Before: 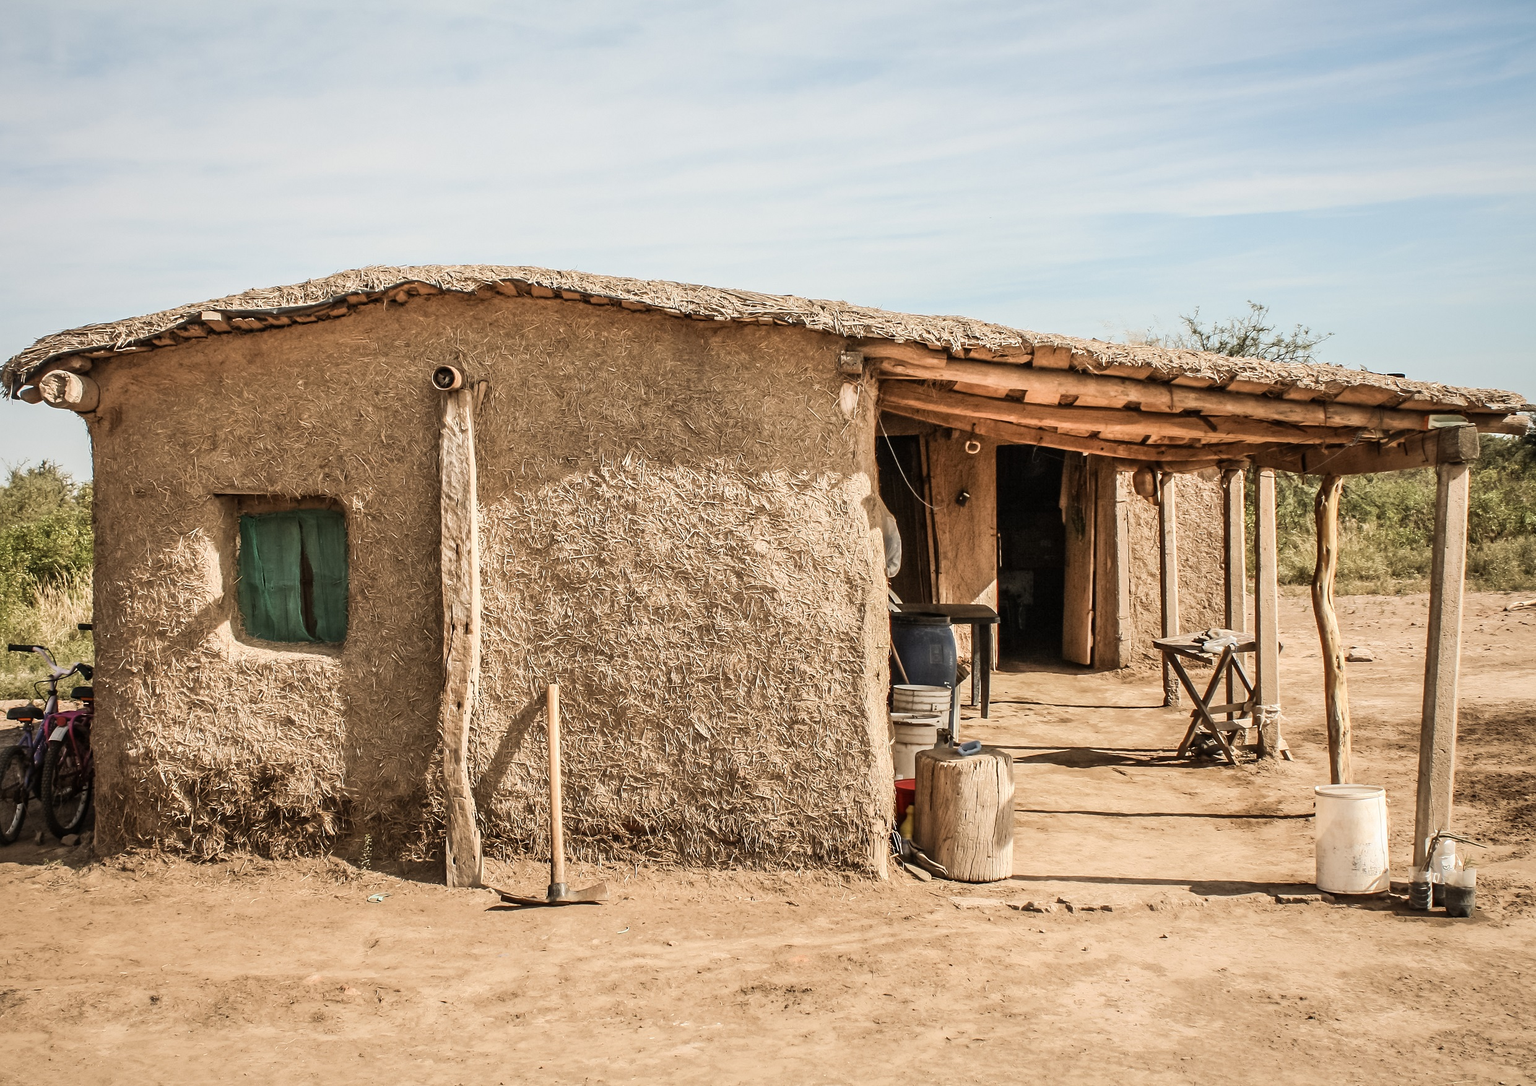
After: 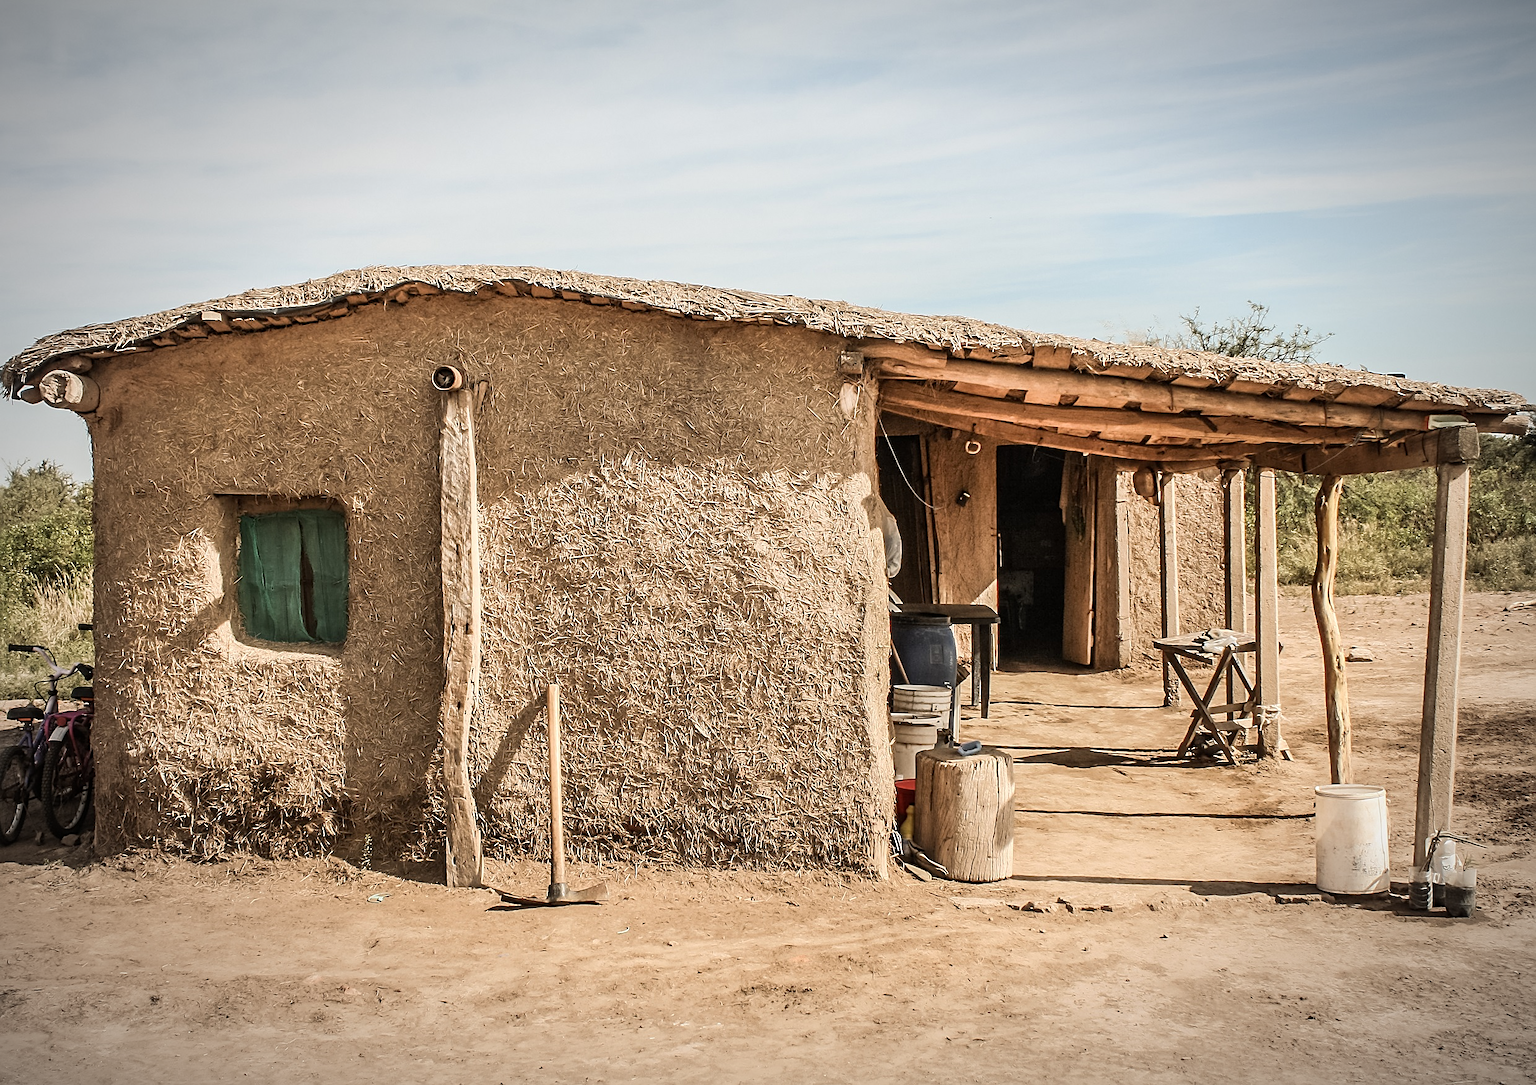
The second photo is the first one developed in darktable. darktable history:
sharpen: amount 0.494
vignetting: fall-off radius 59.69%, automatic ratio true
